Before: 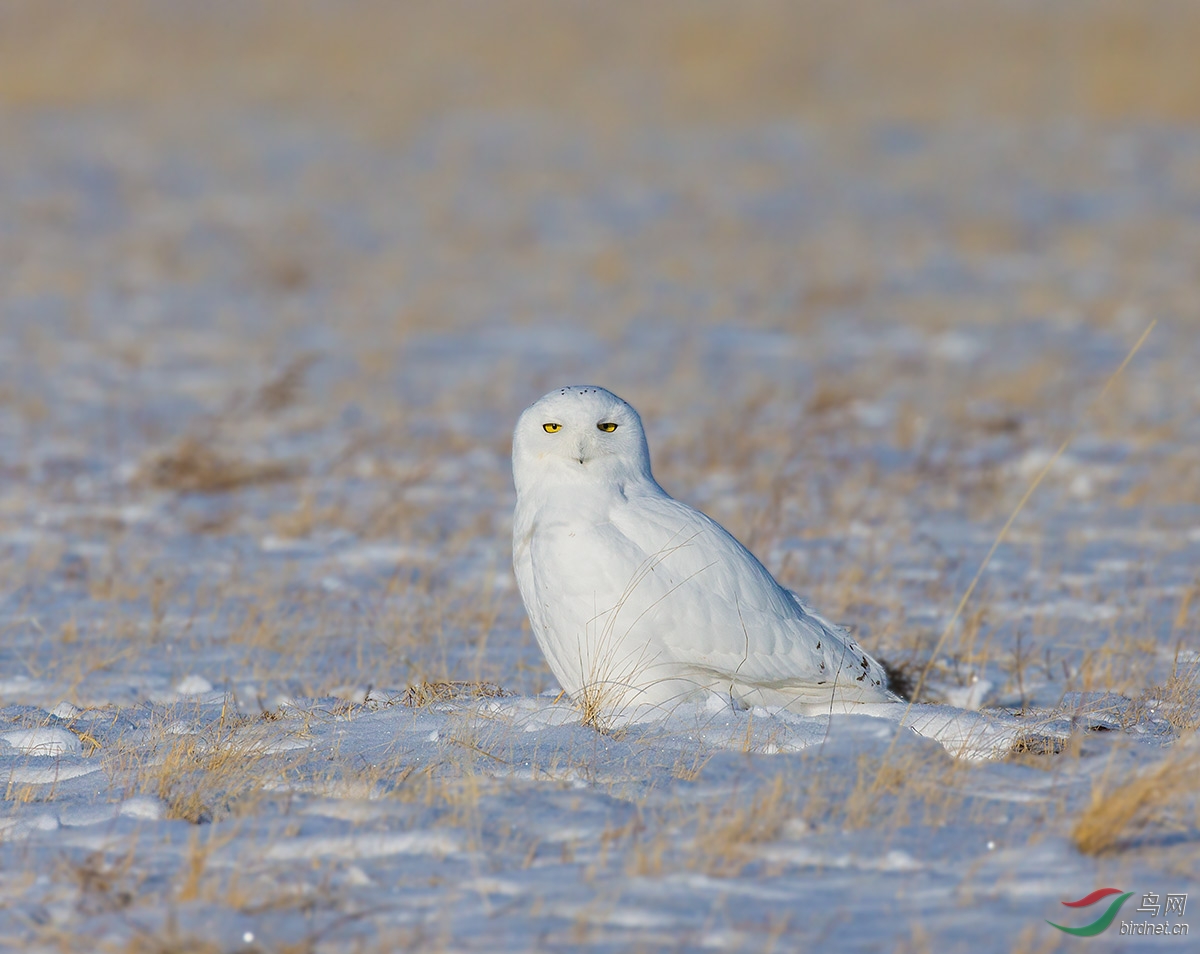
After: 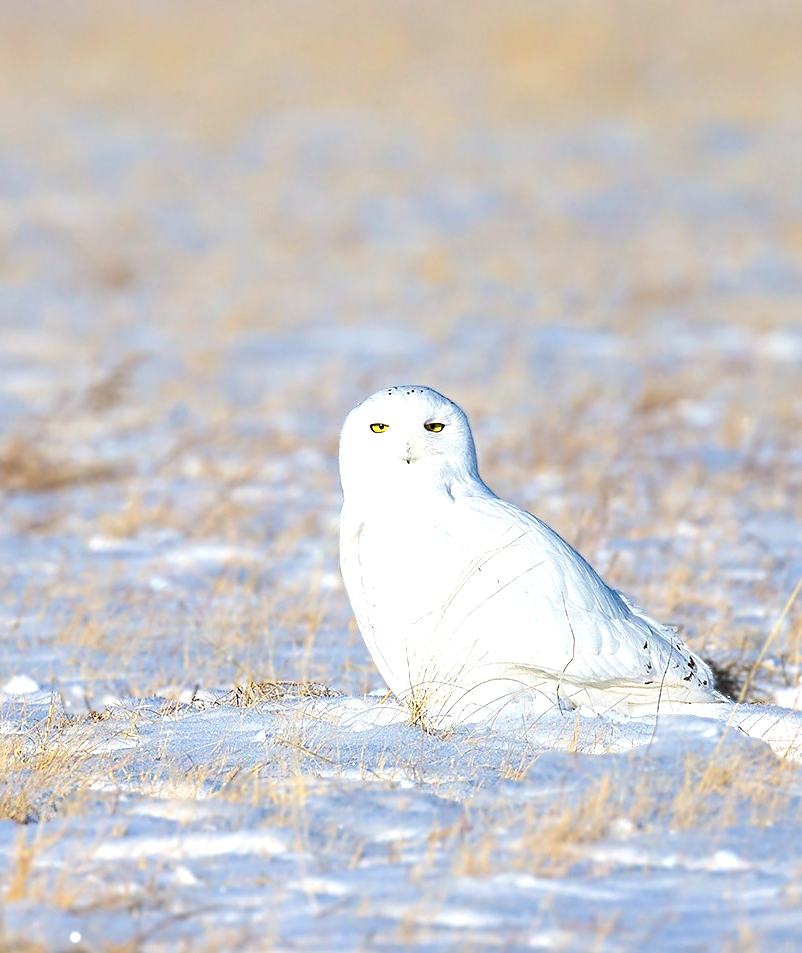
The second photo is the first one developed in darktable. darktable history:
sharpen: on, module defaults
crop and rotate: left 14.451%, right 18.694%
exposure: exposure 0.991 EV, compensate highlight preservation false
